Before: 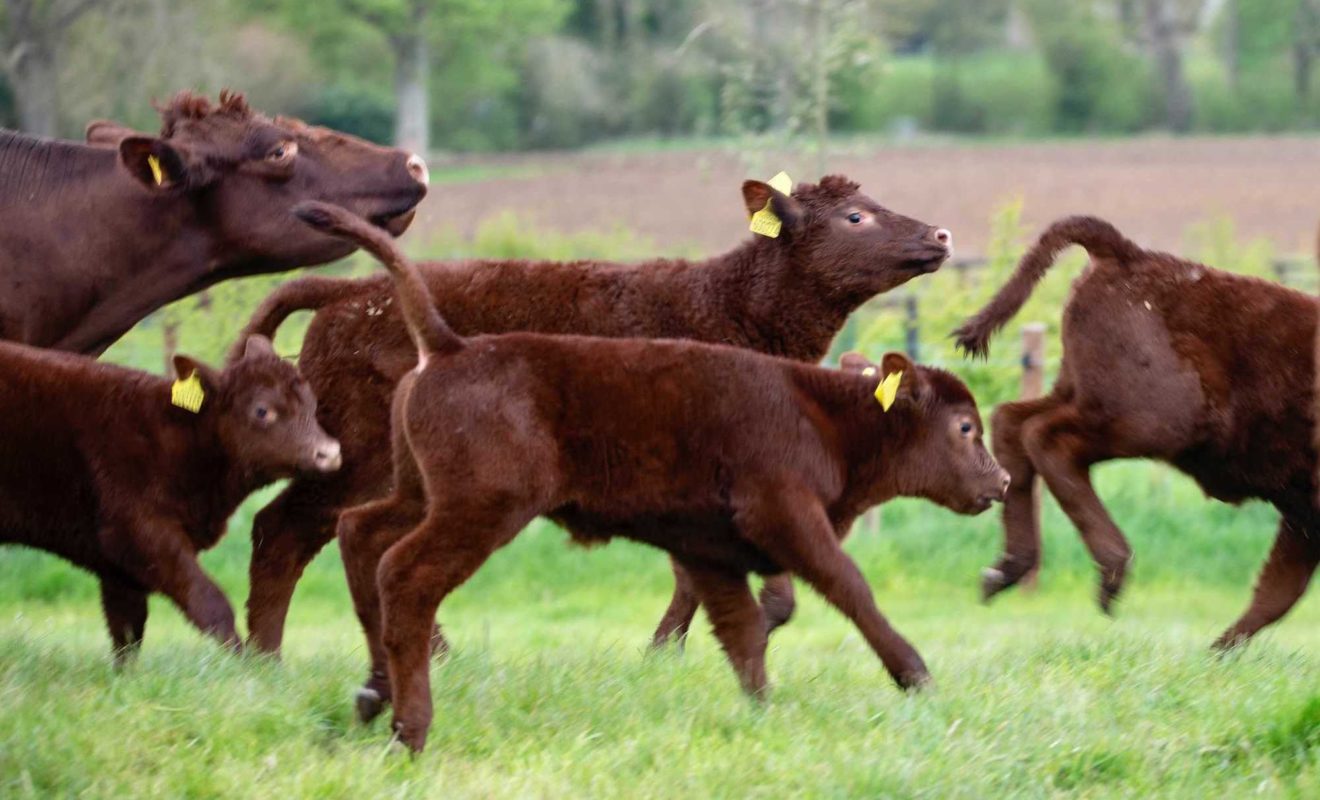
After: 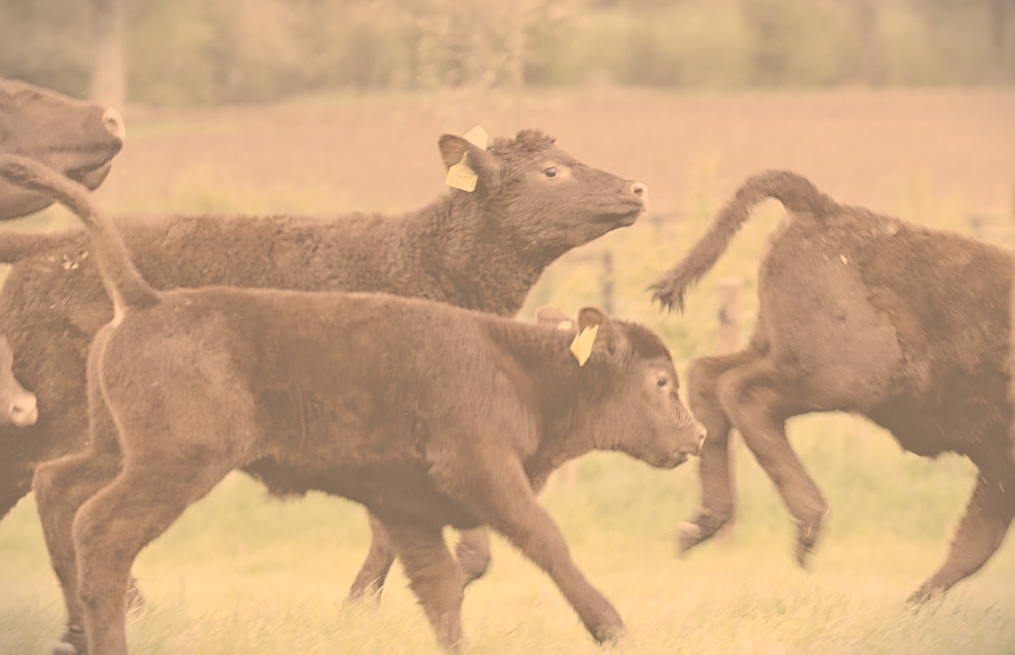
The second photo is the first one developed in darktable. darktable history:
crop: left 23.095%, top 5.827%, bottom 11.854%
color correction: highlights a* 15, highlights b* 31.55
graduated density: rotation -0.352°, offset 57.64
sharpen: on, module defaults
vignetting: fall-off start 100%, brightness -0.406, saturation -0.3, width/height ratio 1.324, dithering 8-bit output, unbound false
haze removal: compatibility mode true, adaptive false
contrast brightness saturation: contrast -0.32, brightness 0.75, saturation -0.78
